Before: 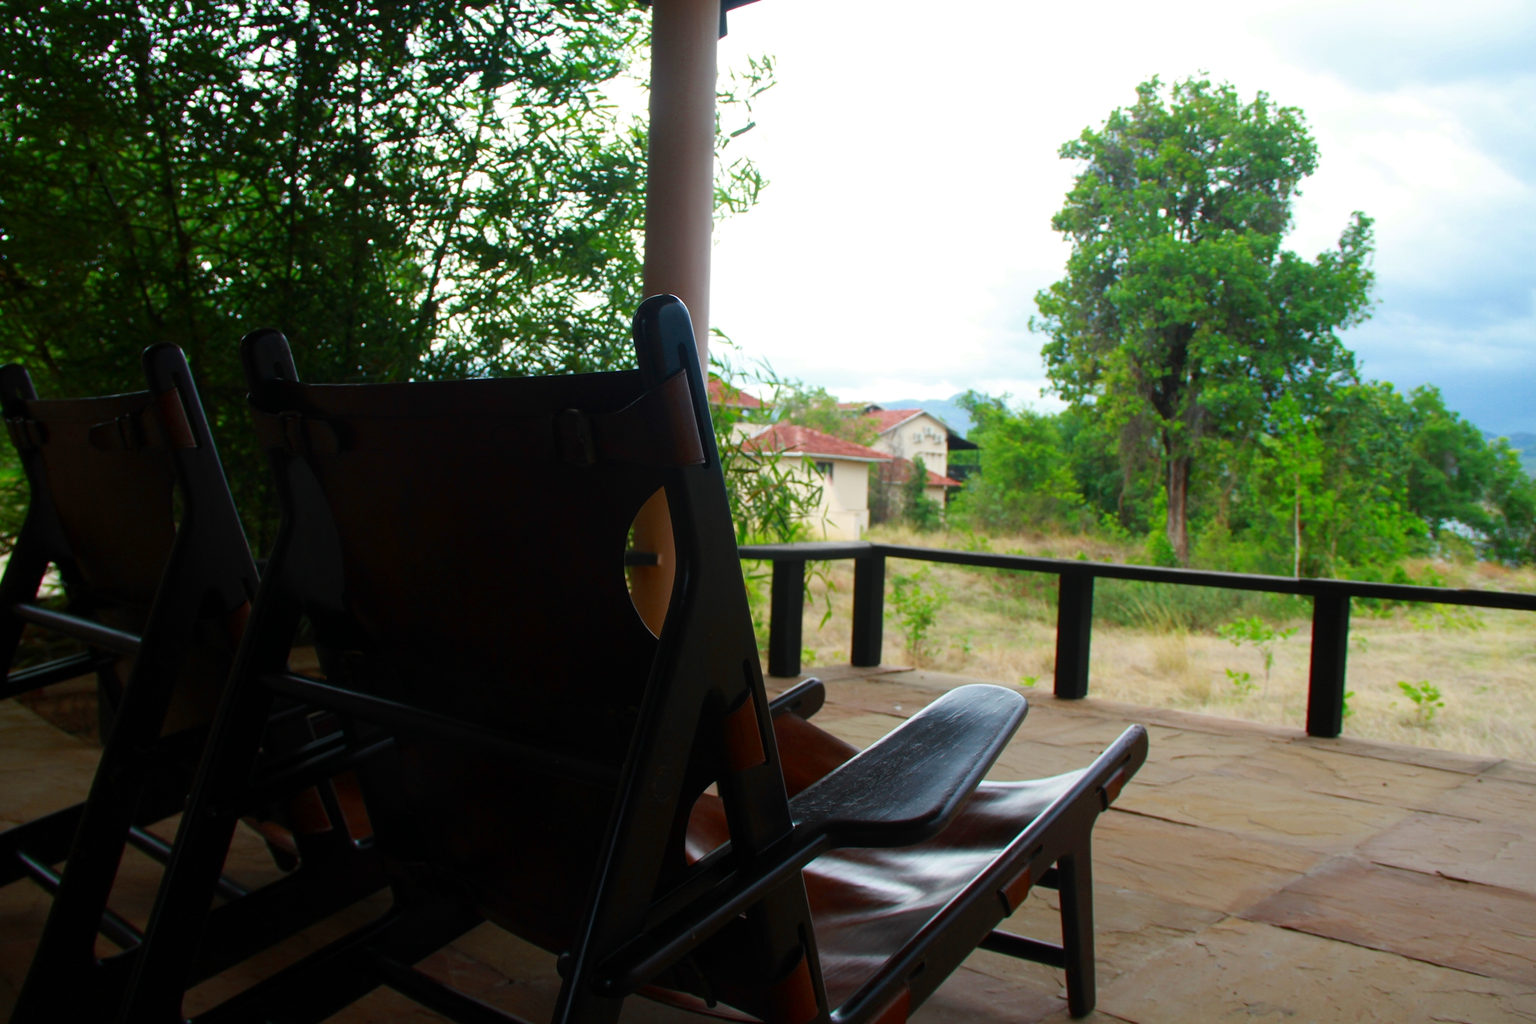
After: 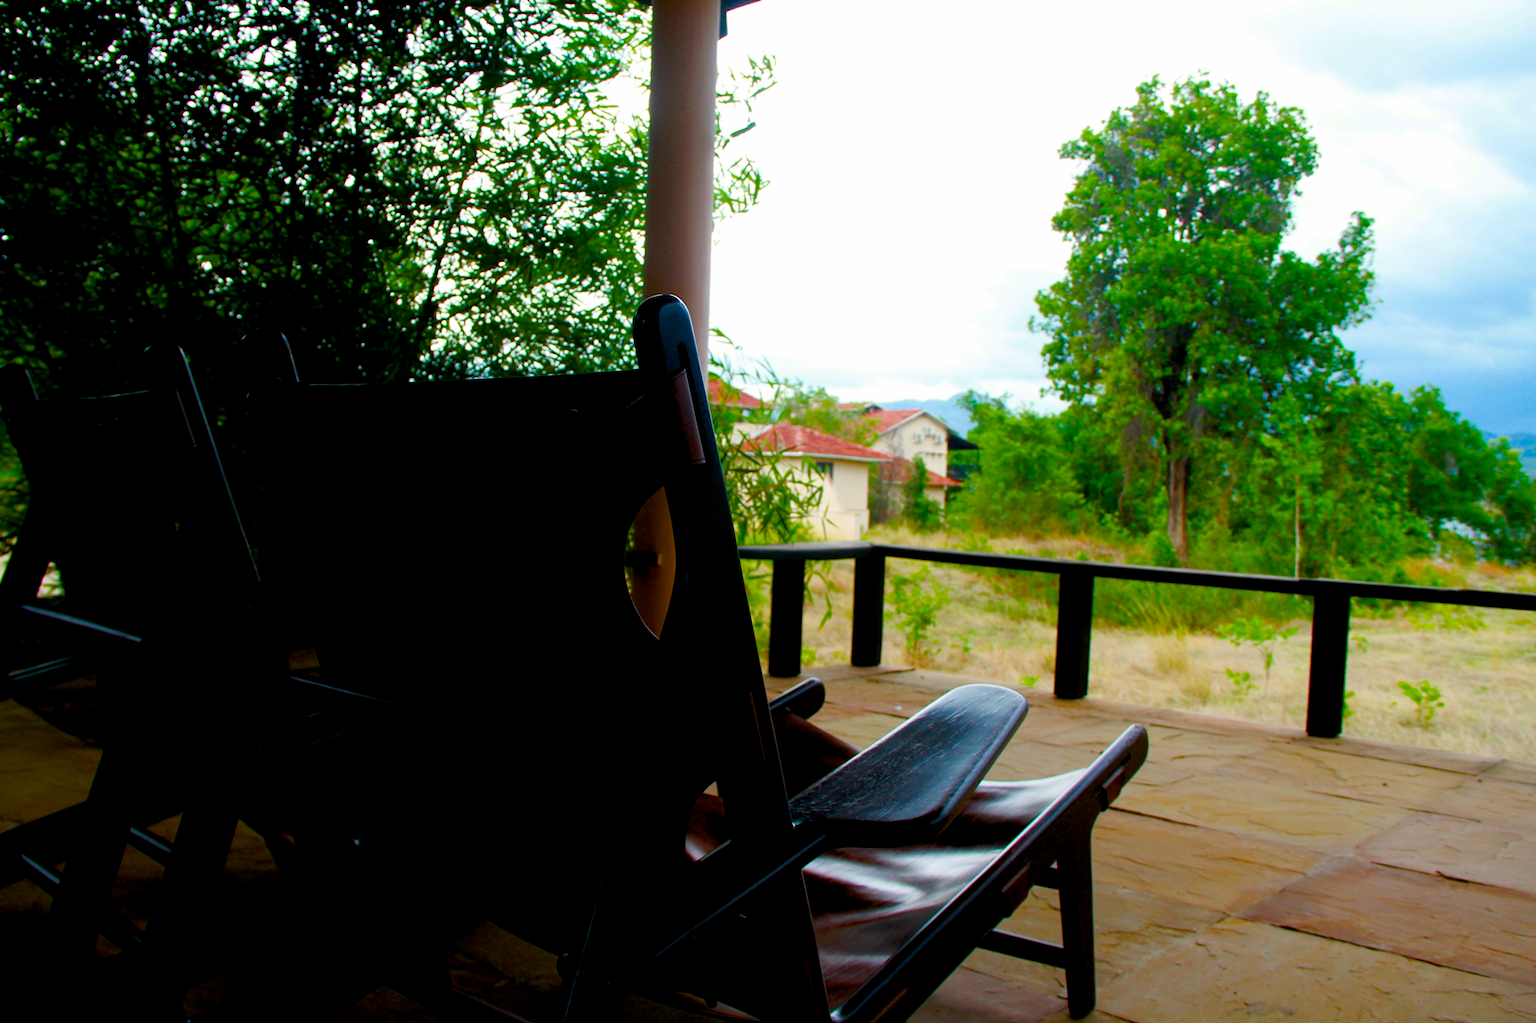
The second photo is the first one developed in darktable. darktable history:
color balance rgb: global offset › luminance -1.001%, perceptual saturation grading › global saturation 39.324%, perceptual saturation grading › highlights -25.242%, perceptual saturation grading › mid-tones 35.198%, perceptual saturation grading › shadows 35.926%, global vibrance 14.329%
